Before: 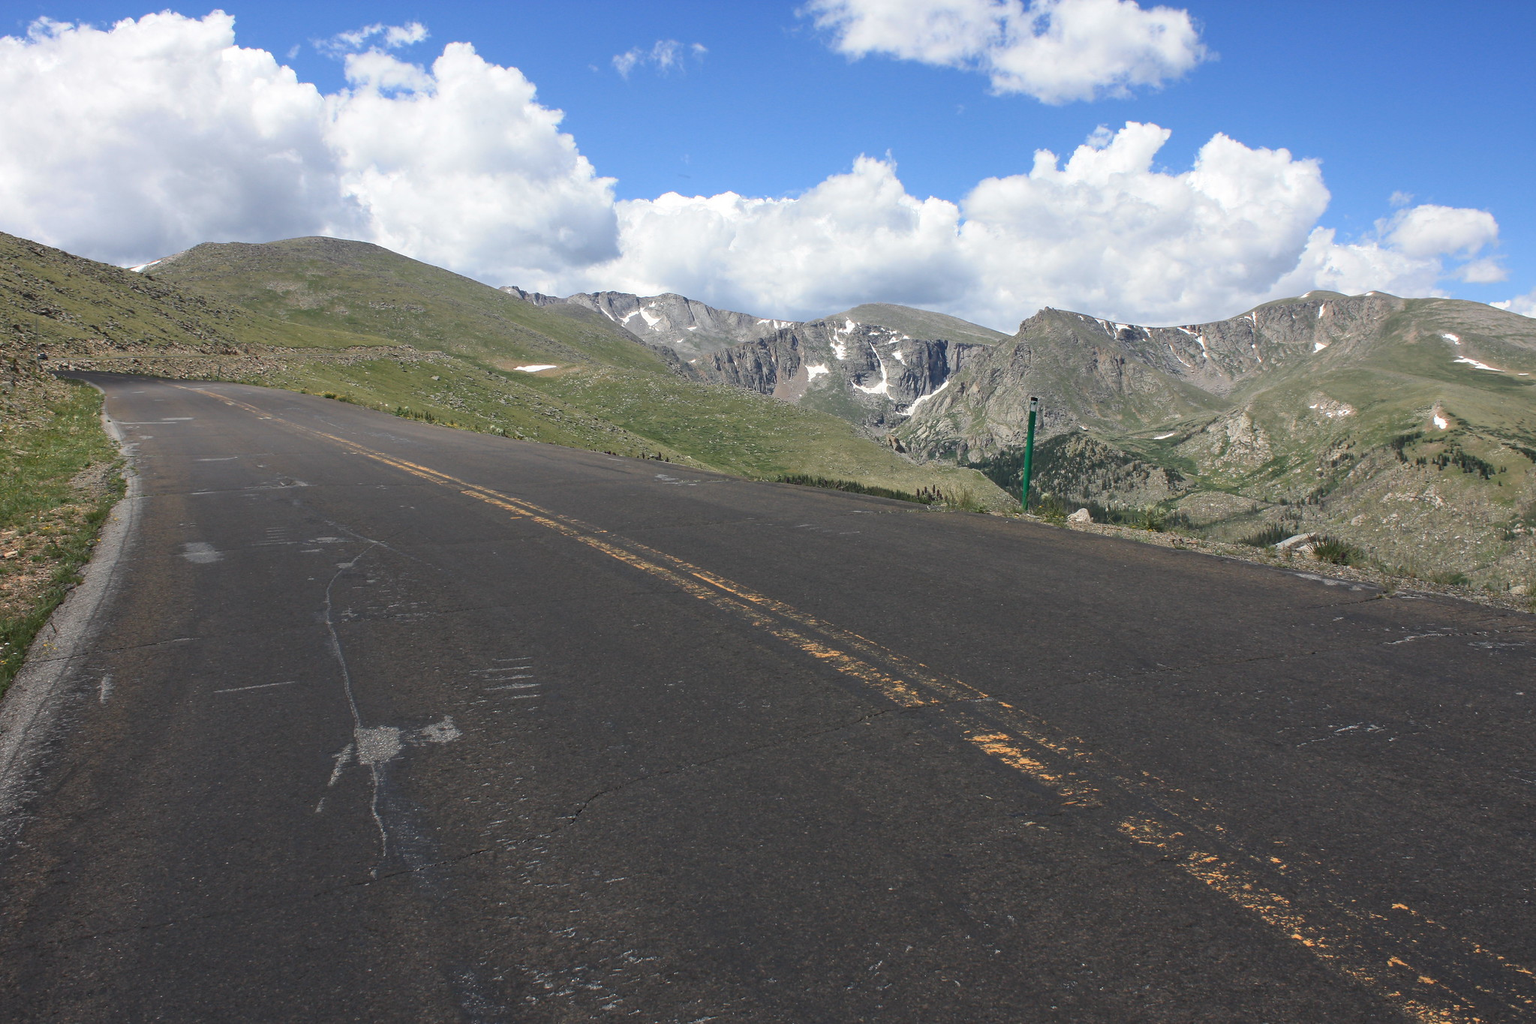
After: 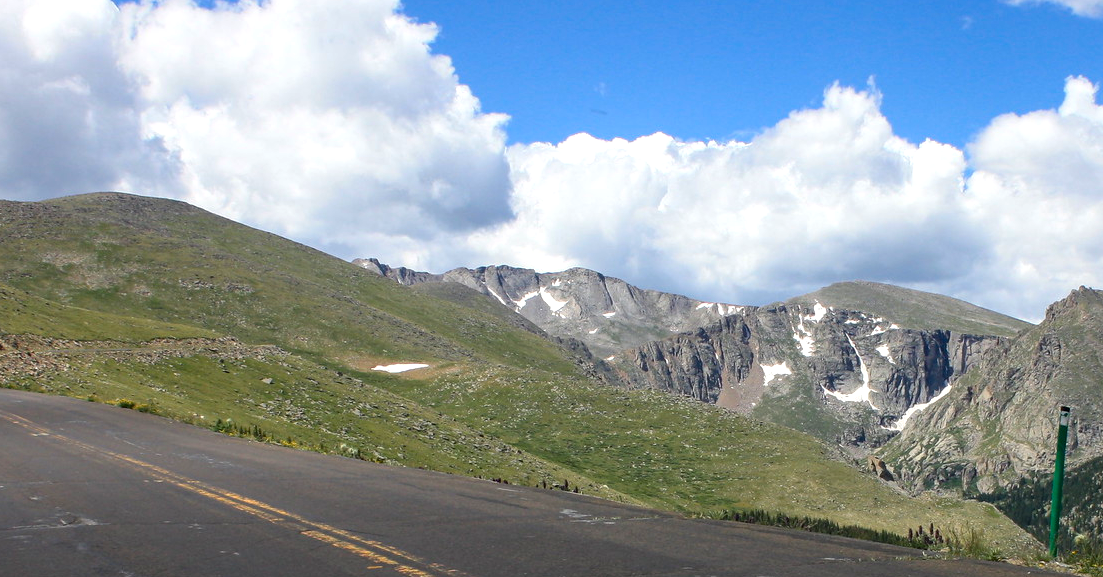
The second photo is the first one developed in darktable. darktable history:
crop: left 15.306%, top 9.065%, right 30.789%, bottom 48.638%
local contrast: highlights 25%, shadows 75%, midtone range 0.75
color balance rgb: perceptual saturation grading › global saturation 25%, global vibrance 20%
